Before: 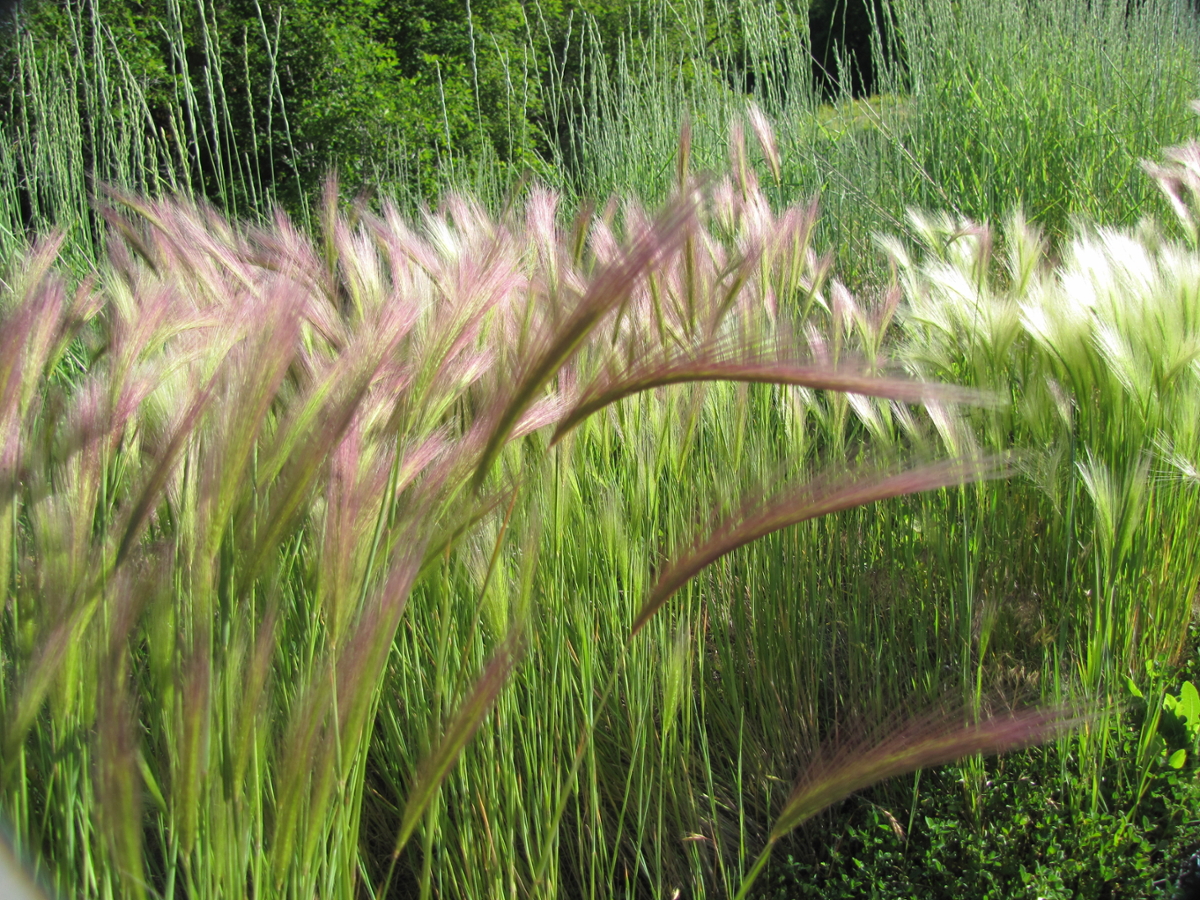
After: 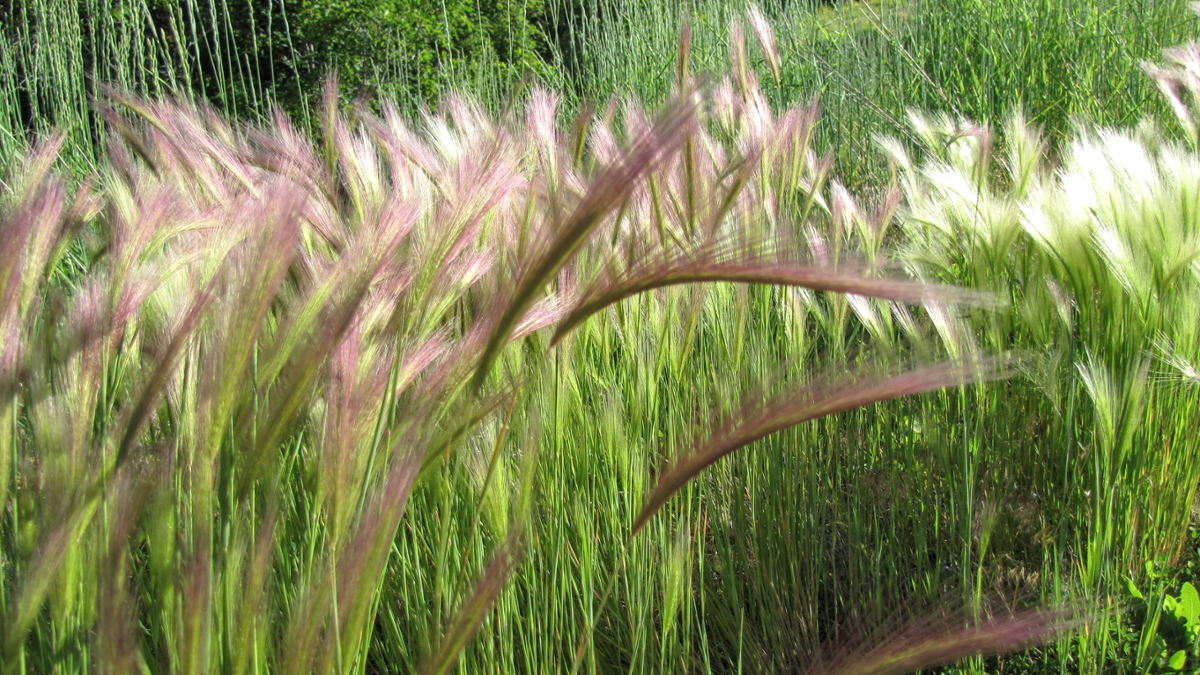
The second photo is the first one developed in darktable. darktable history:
crop: top 11.02%, bottom 13.931%
local contrast: on, module defaults
